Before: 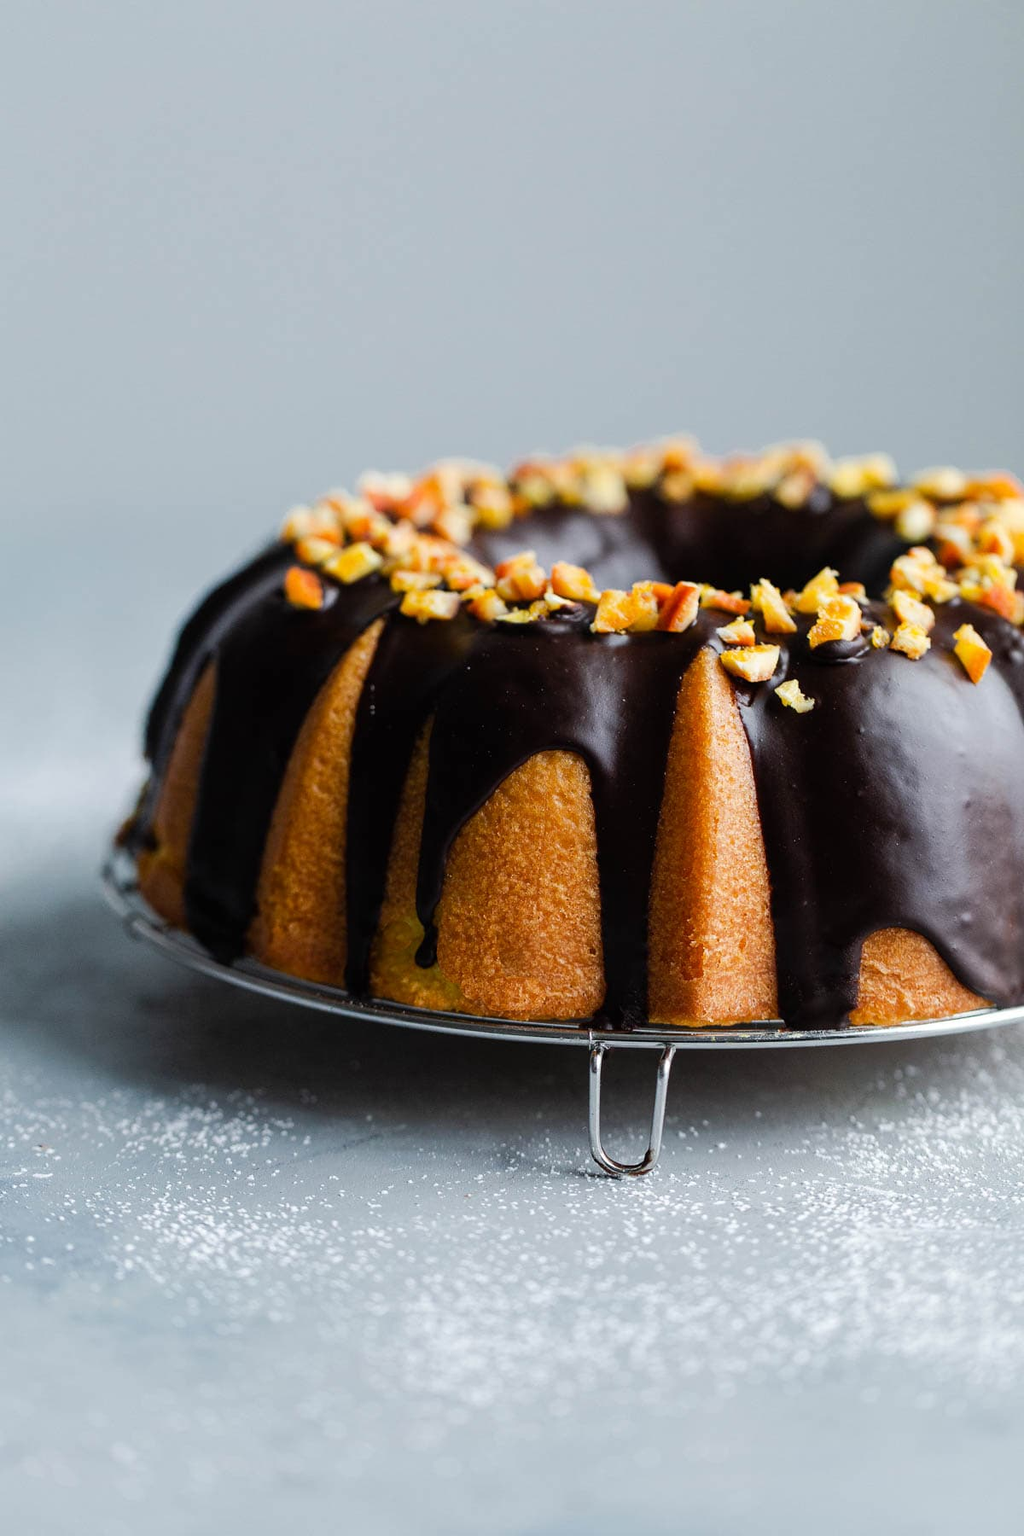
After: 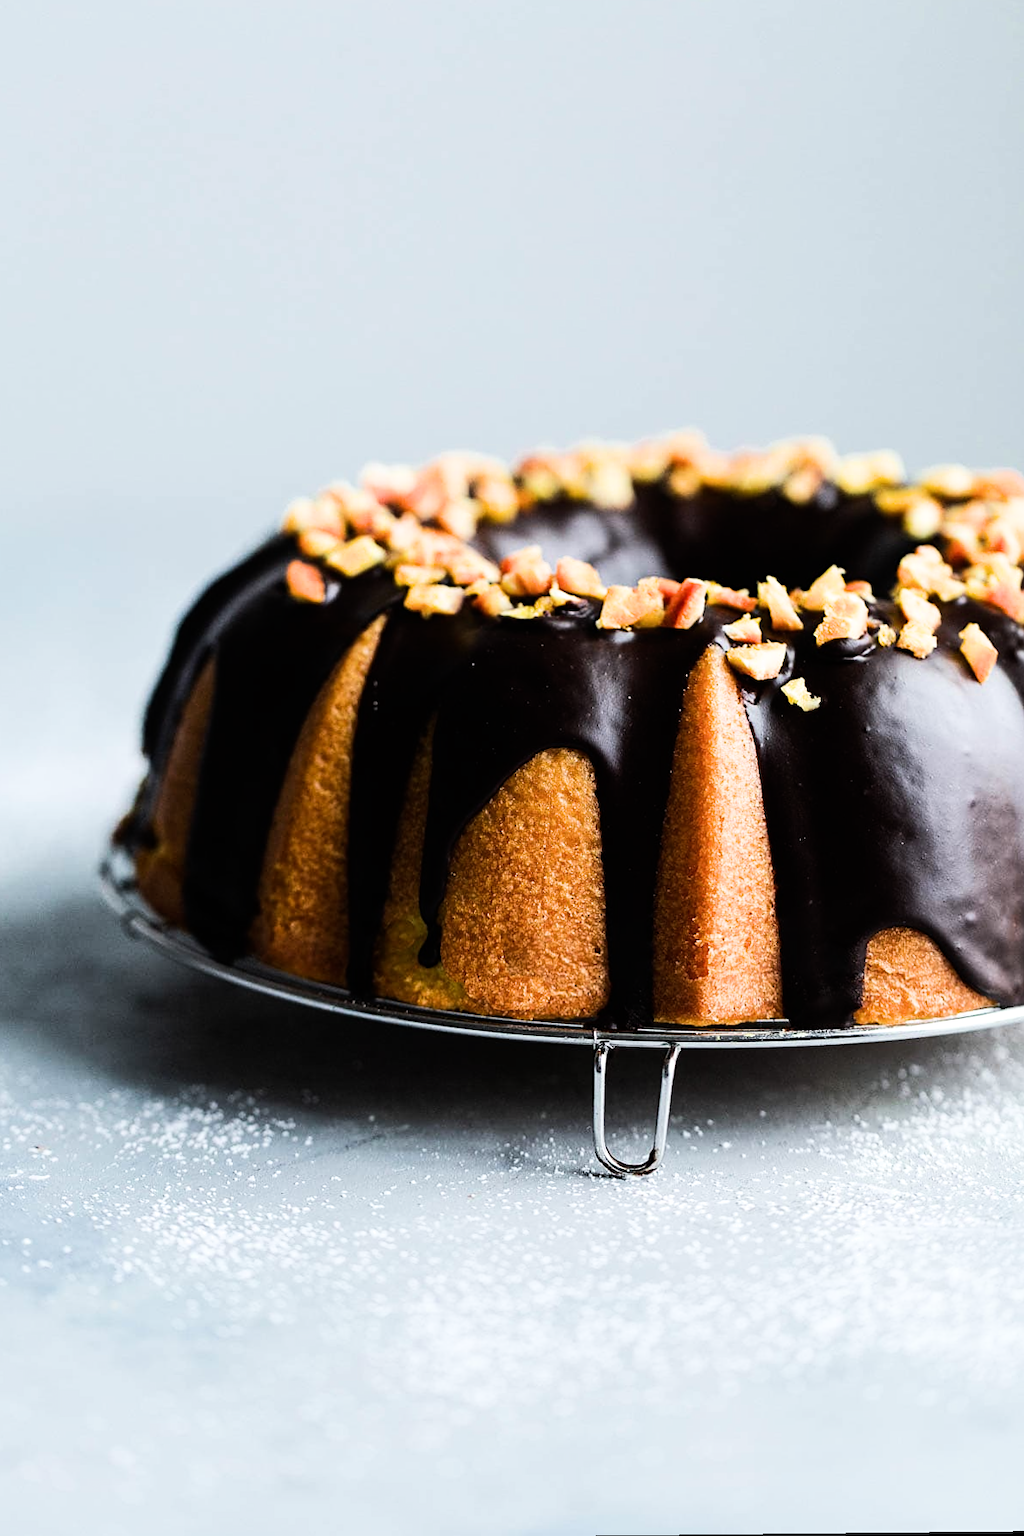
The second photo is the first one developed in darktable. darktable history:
filmic rgb: black relative exposure -14.19 EV, white relative exposure 3.39 EV, hardness 7.89, preserve chrominance max RGB
tone equalizer: -8 EV -1.08 EV, -7 EV -1.01 EV, -6 EV -0.867 EV, -5 EV -0.578 EV, -3 EV 0.578 EV, -2 EV 0.867 EV, -1 EV 1.01 EV, +0 EV 1.08 EV, edges refinement/feathering 500, mask exposure compensation -1.57 EV, preserve details no
rotate and perspective: rotation 0.174°, lens shift (vertical) 0.013, lens shift (horizontal) 0.019, shear 0.001, automatic cropping original format, crop left 0.007, crop right 0.991, crop top 0.016, crop bottom 0.997
sharpen: amount 0.2
